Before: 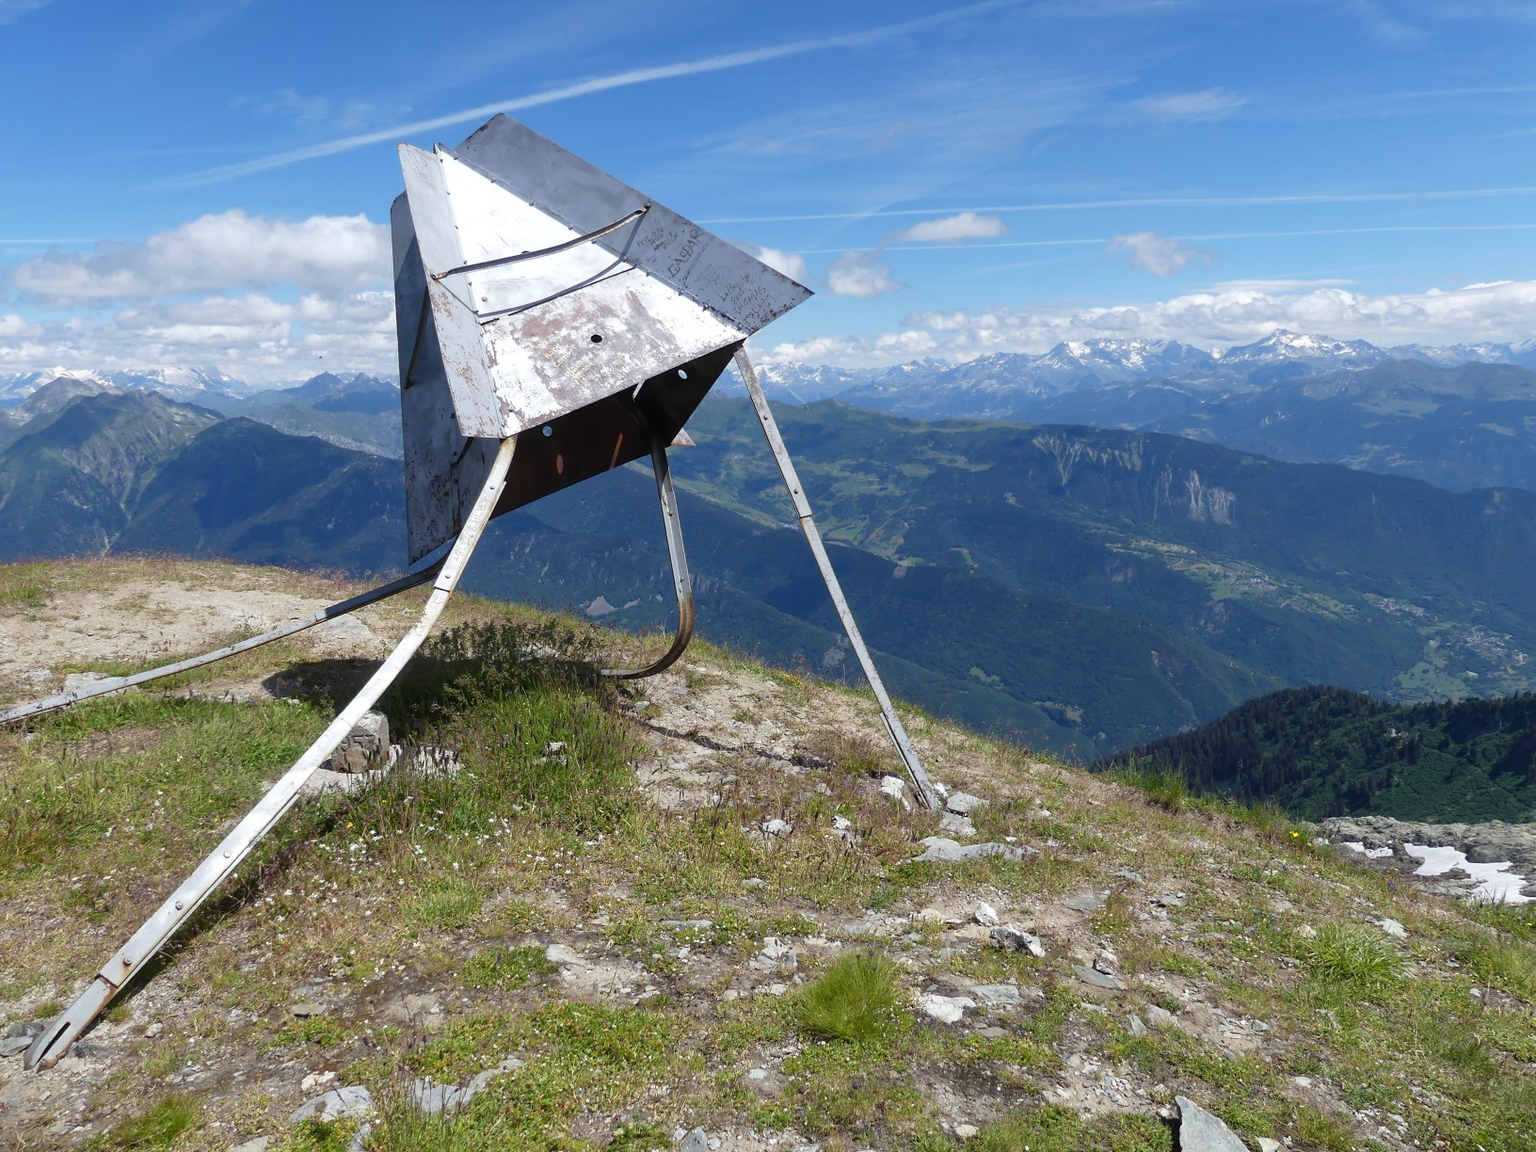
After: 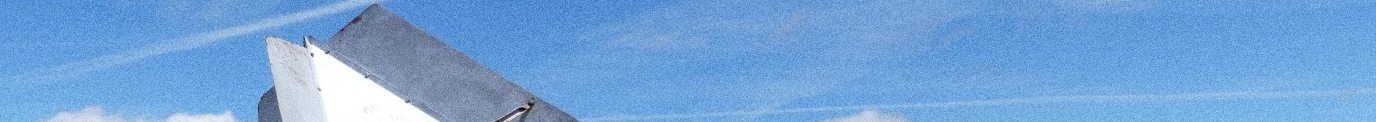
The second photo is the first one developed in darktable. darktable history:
grain: coarseness 0.09 ISO, strength 40%
crop and rotate: left 9.644%, top 9.491%, right 6.021%, bottom 80.509%
exposure: compensate highlight preservation false
